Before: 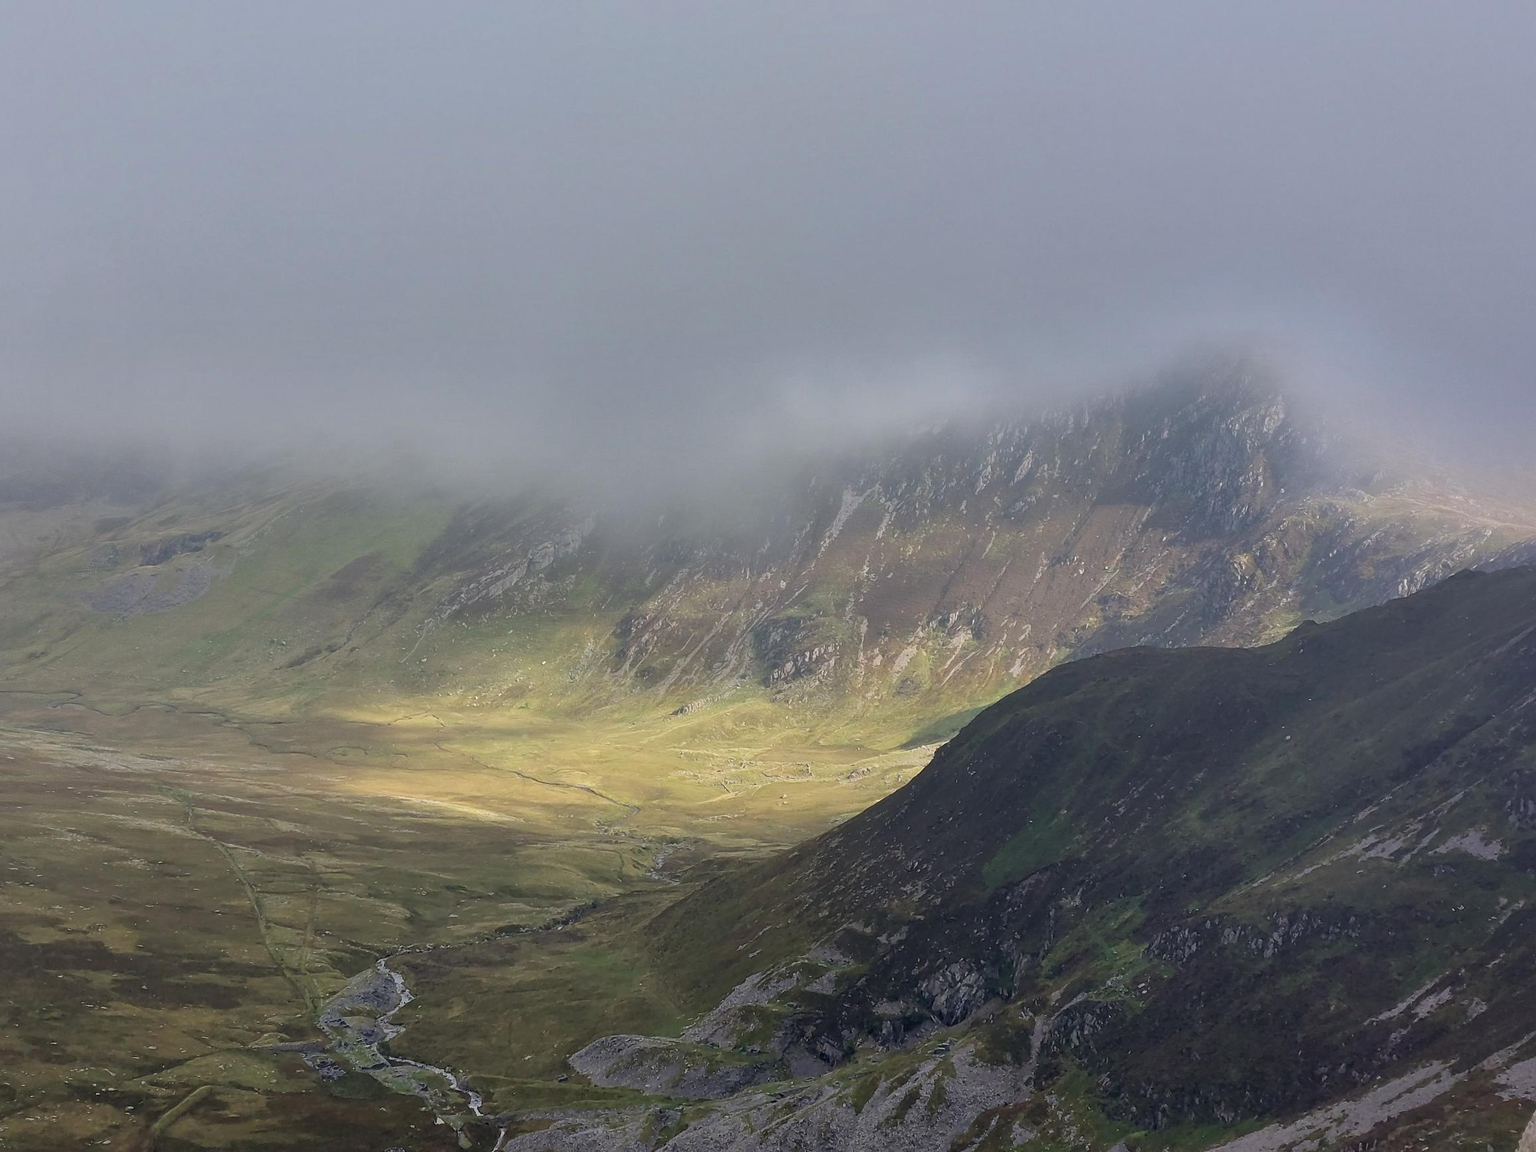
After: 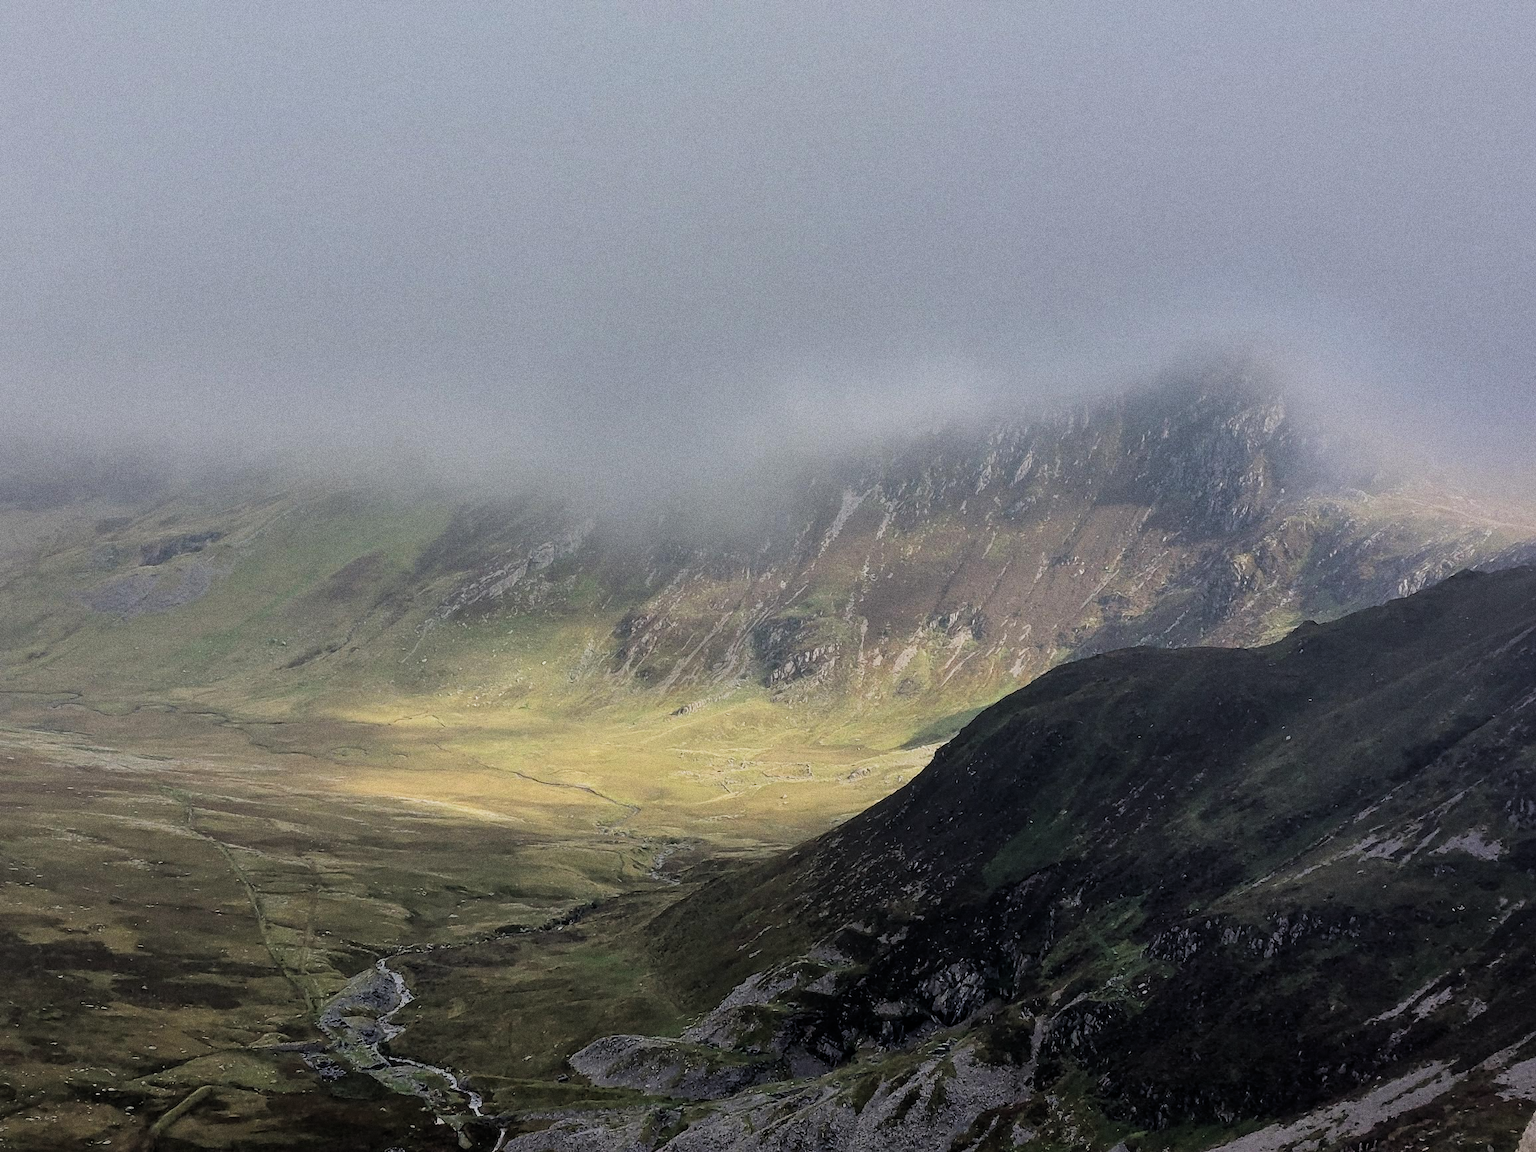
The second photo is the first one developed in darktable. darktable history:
grain: coarseness 0.09 ISO, strength 40%
filmic rgb: black relative exposure -5 EV, white relative exposure 3.5 EV, hardness 3.19, contrast 1.3, highlights saturation mix -50%
